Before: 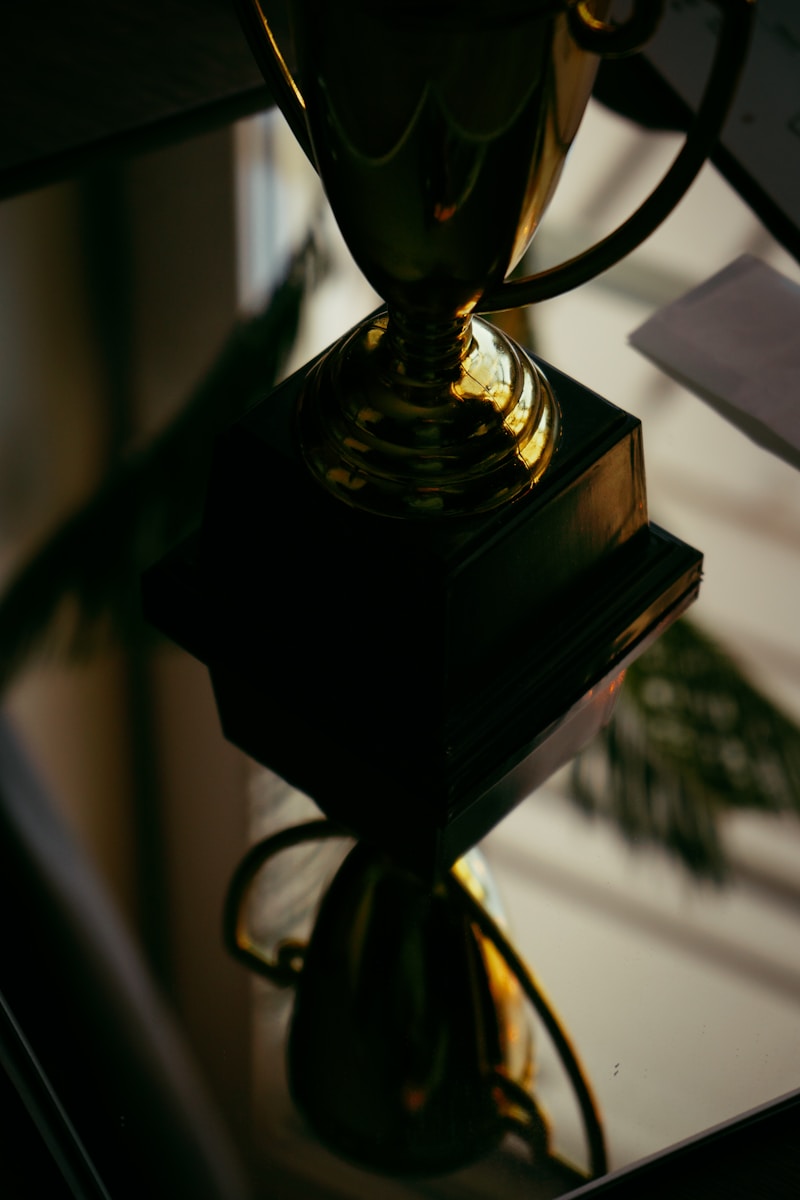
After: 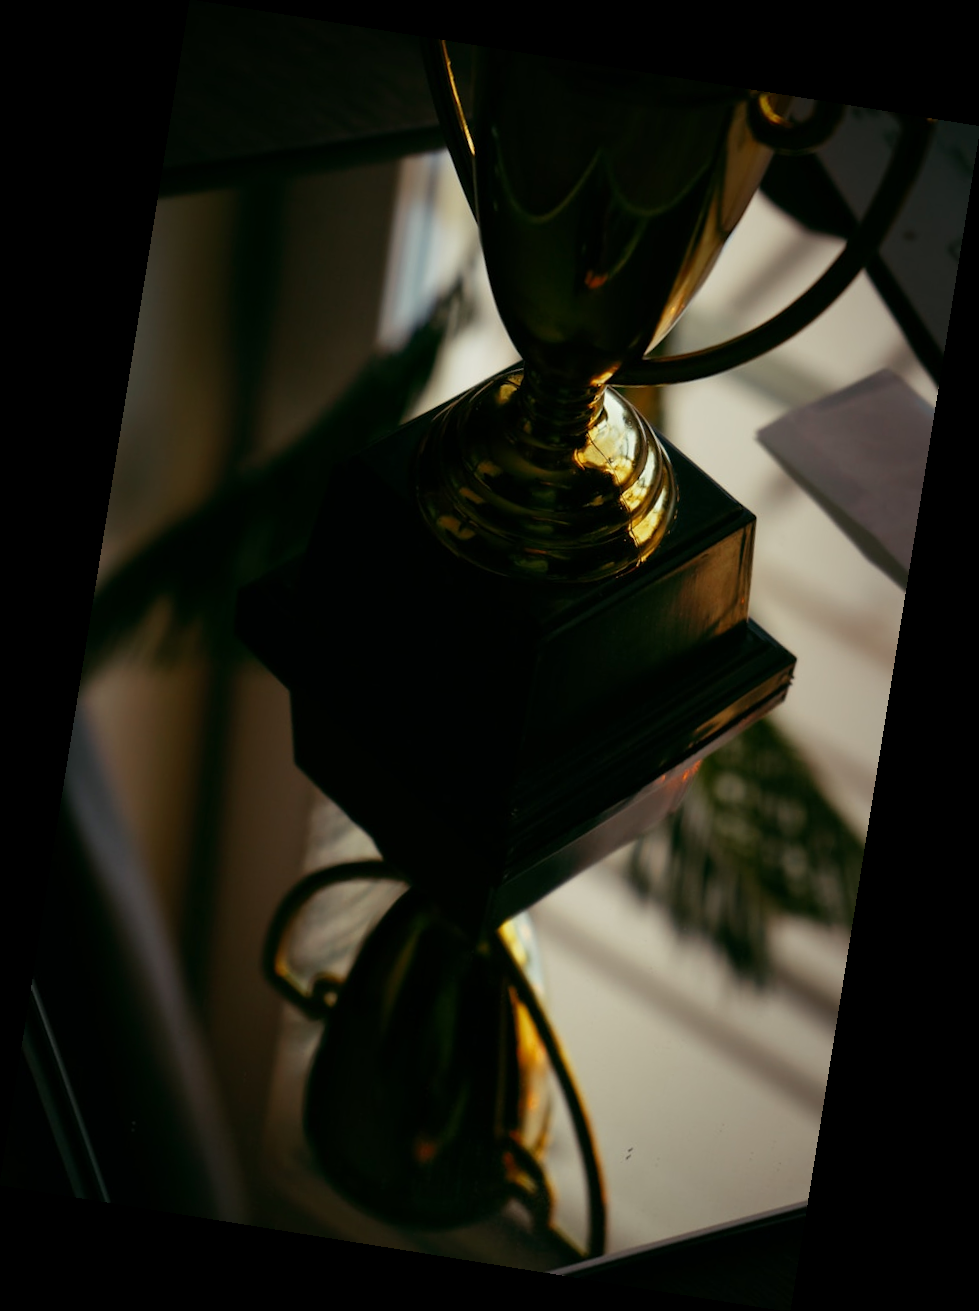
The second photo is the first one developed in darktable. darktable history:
rotate and perspective: rotation 9.12°, automatic cropping off
color zones: curves: ch1 [(0.25, 0.5) (0.747, 0.71)]
